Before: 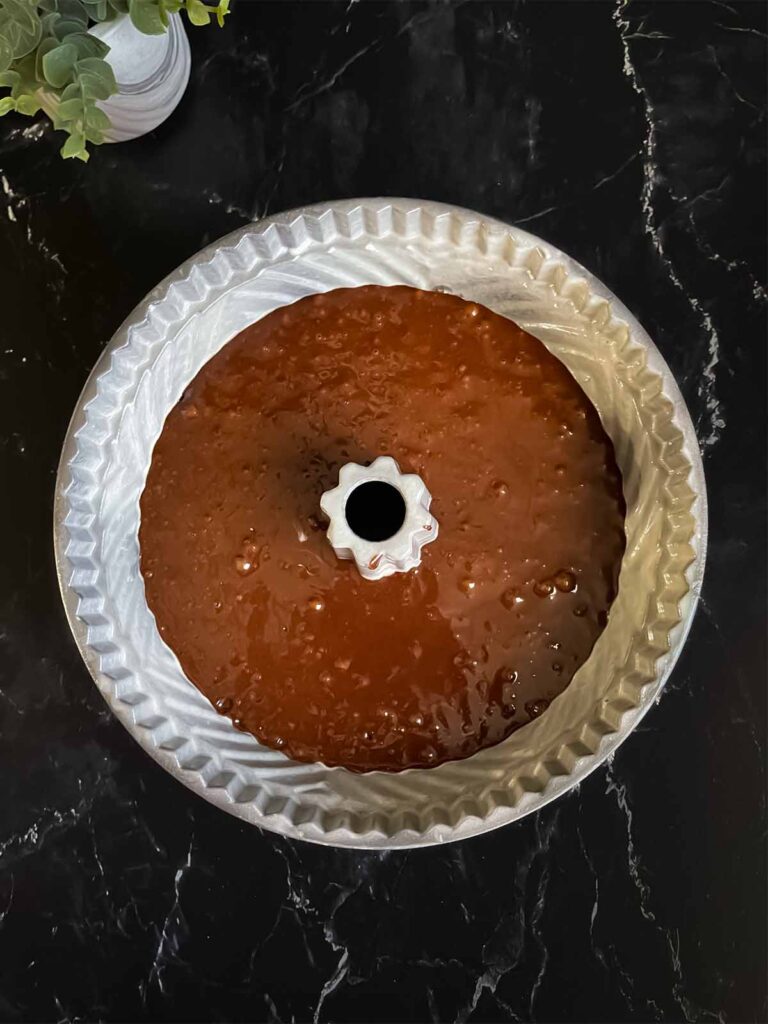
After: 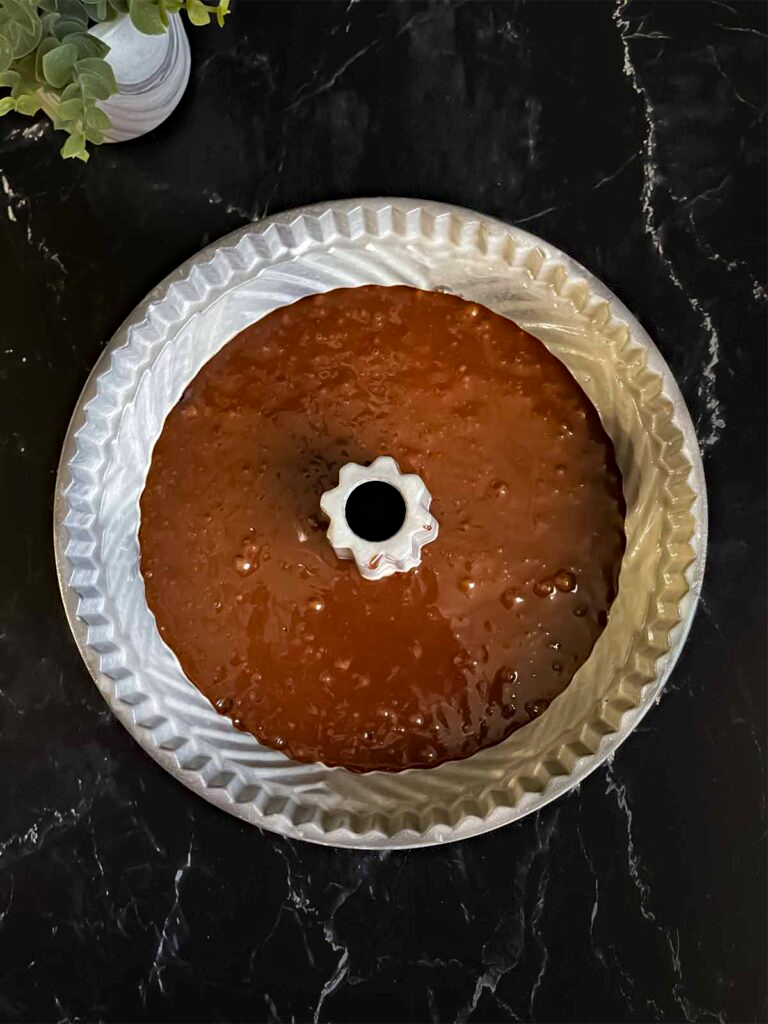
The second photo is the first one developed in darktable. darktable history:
haze removal: compatibility mode true, adaptive false
color zones: curves: ch2 [(0, 0.5) (0.143, 0.5) (0.286, 0.489) (0.415, 0.421) (0.571, 0.5) (0.714, 0.5) (0.857, 0.5) (1, 0.5)]
